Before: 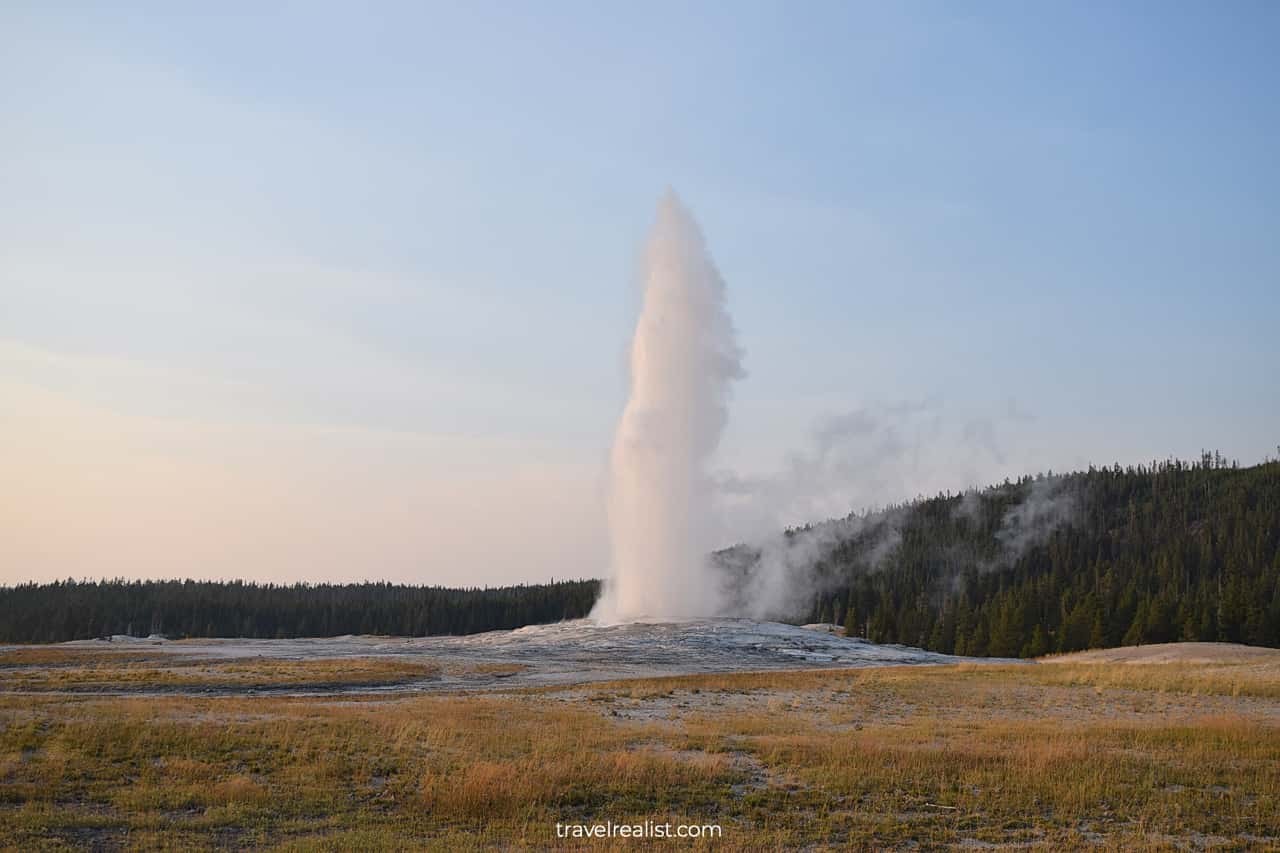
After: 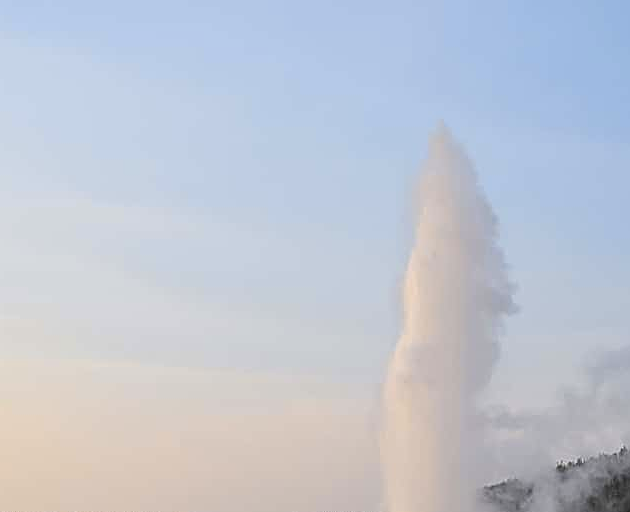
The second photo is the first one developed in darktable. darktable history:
sharpen: on, module defaults
crop: left 17.835%, top 7.675%, right 32.881%, bottom 32.213%
color contrast: green-magenta contrast 0.85, blue-yellow contrast 1.25, unbound 0
